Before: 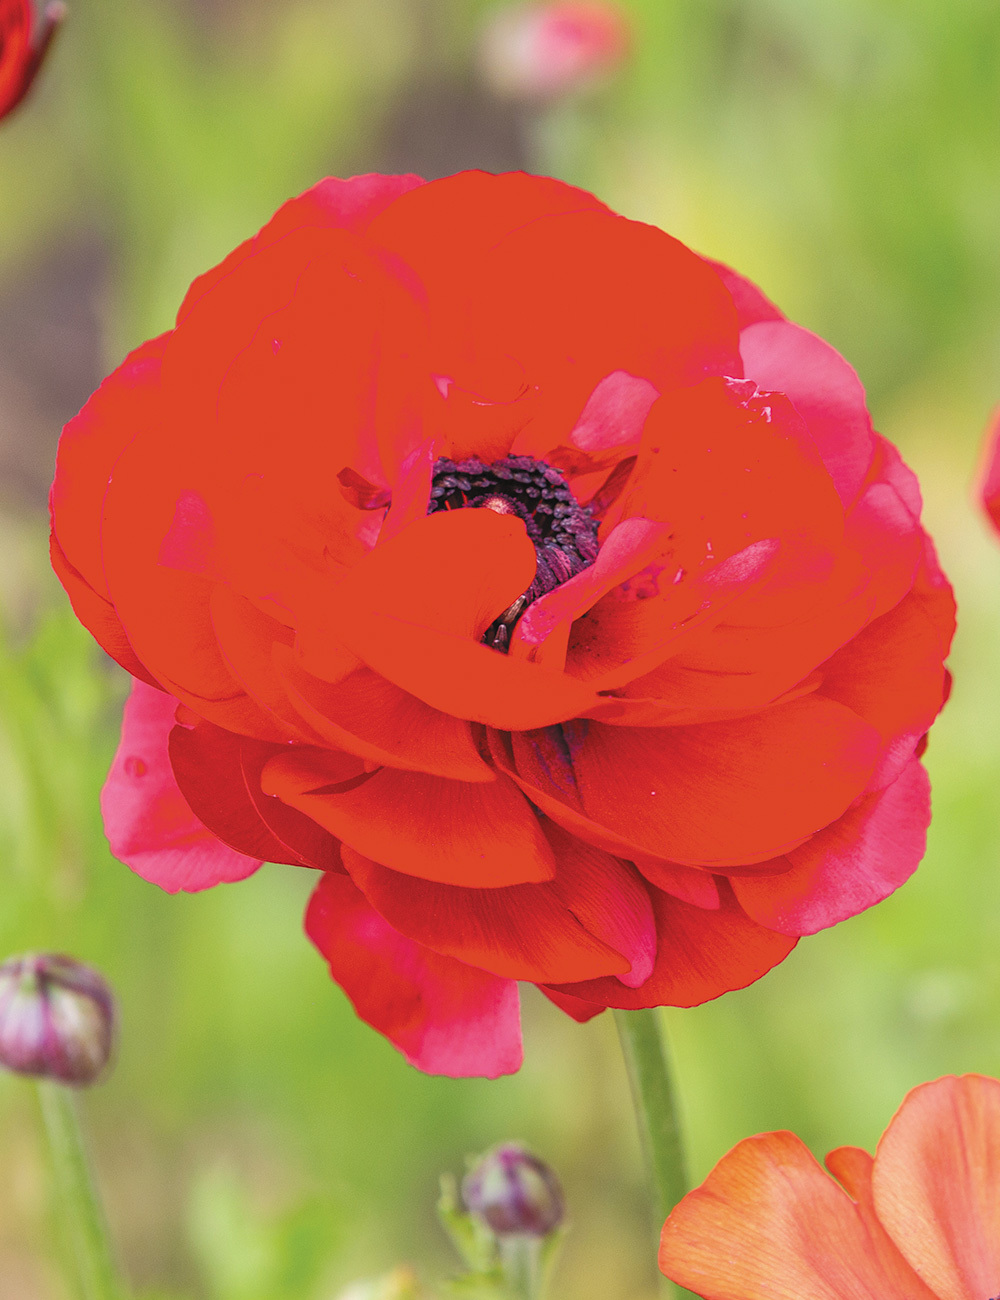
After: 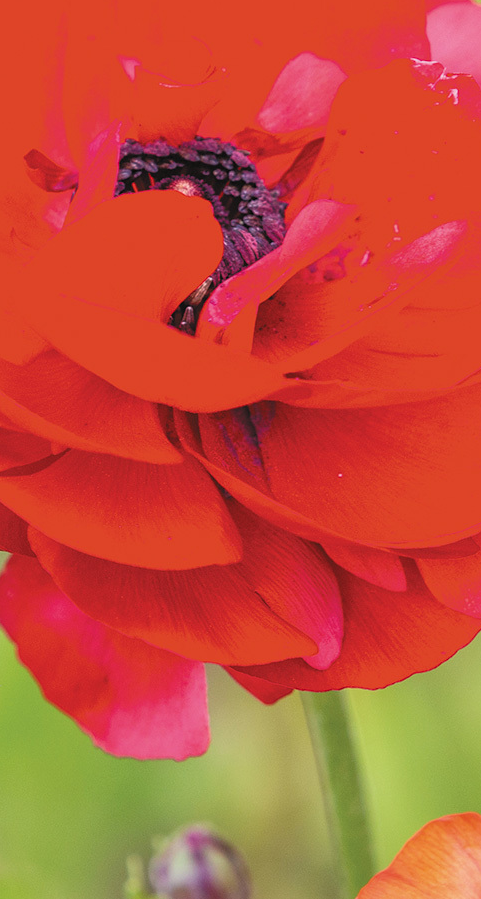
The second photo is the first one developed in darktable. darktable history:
crop: left 31.34%, top 24.518%, right 20.472%, bottom 6.29%
